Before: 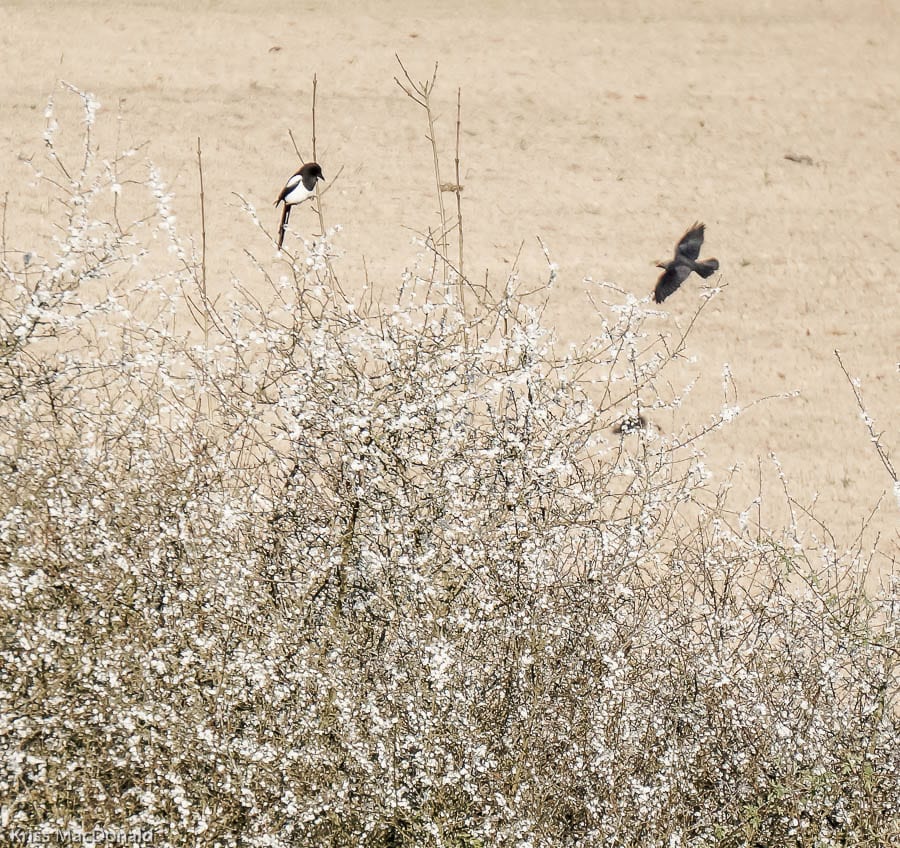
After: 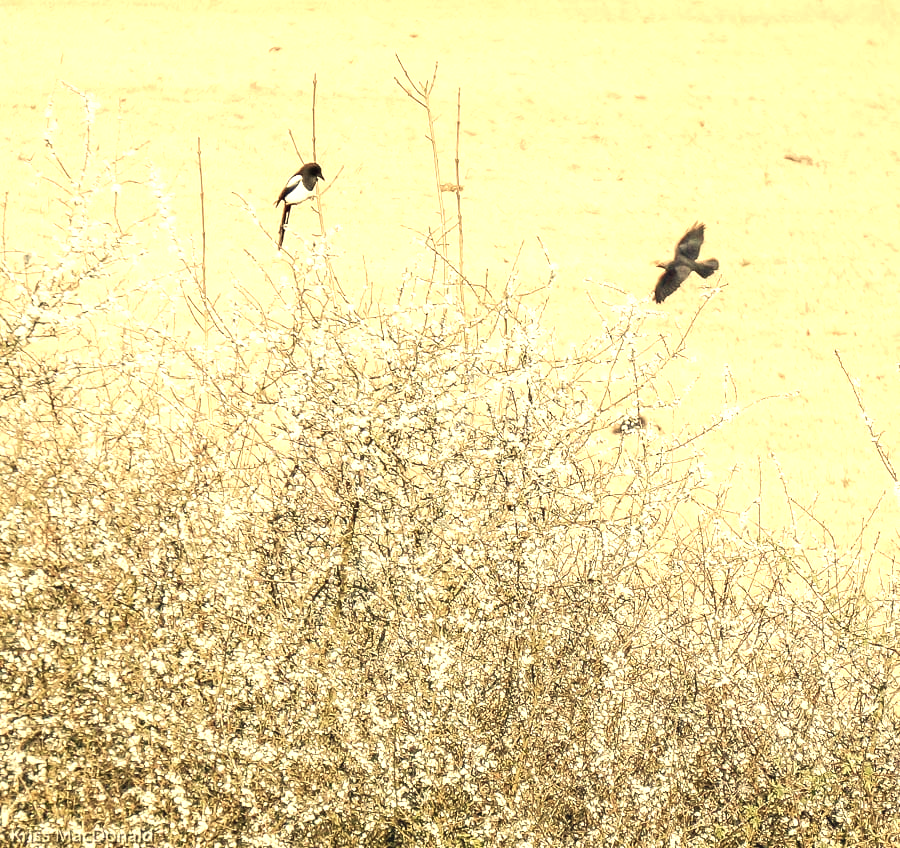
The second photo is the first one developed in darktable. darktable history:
contrast equalizer: y [[0.439, 0.44, 0.442, 0.457, 0.493, 0.498], [0.5 ×6], [0.5 ×6], [0 ×6], [0 ×6]], mix 0.59
velvia: strength 10%
exposure: exposure 0.785 EV, compensate highlight preservation false
white balance: red 1.08, blue 0.791
